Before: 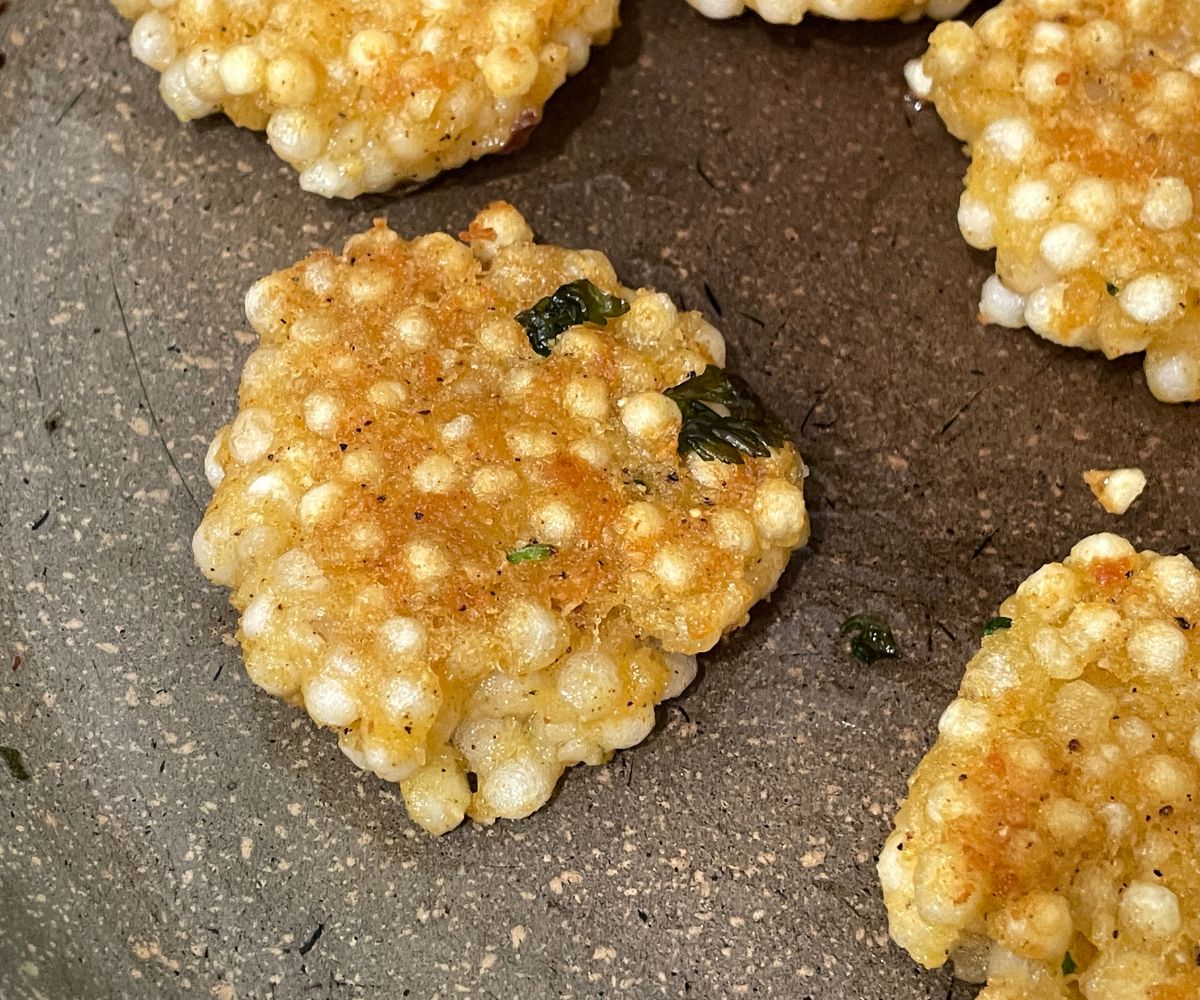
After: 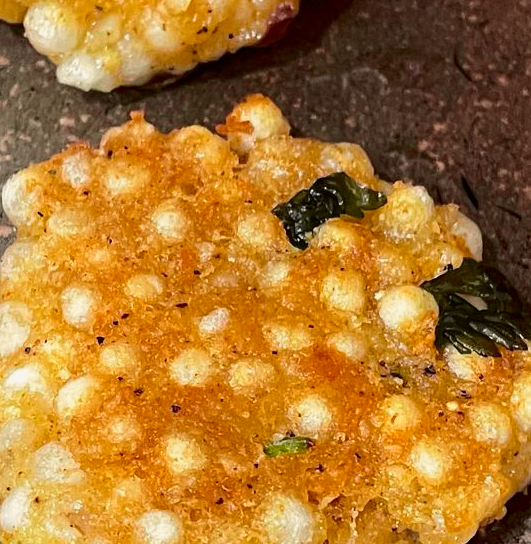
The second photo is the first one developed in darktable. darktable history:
crop: left 20.279%, top 10.761%, right 35.393%, bottom 34.794%
tone curve: curves: ch0 [(0, 0) (0.087, 0.054) (0.281, 0.245) (0.532, 0.514) (0.835, 0.818) (0.994, 0.955)]; ch1 [(0, 0) (0.27, 0.195) (0.406, 0.435) (0.452, 0.474) (0.495, 0.5) (0.514, 0.508) (0.537, 0.556) (0.654, 0.689) (1, 1)]; ch2 [(0, 0) (0.269, 0.299) (0.459, 0.441) (0.498, 0.499) (0.523, 0.52) (0.551, 0.549) (0.633, 0.625) (0.659, 0.681) (0.718, 0.764) (1, 1)], color space Lab, independent channels, preserve colors none
shadows and highlights: shadows -28.33, highlights 29.79
